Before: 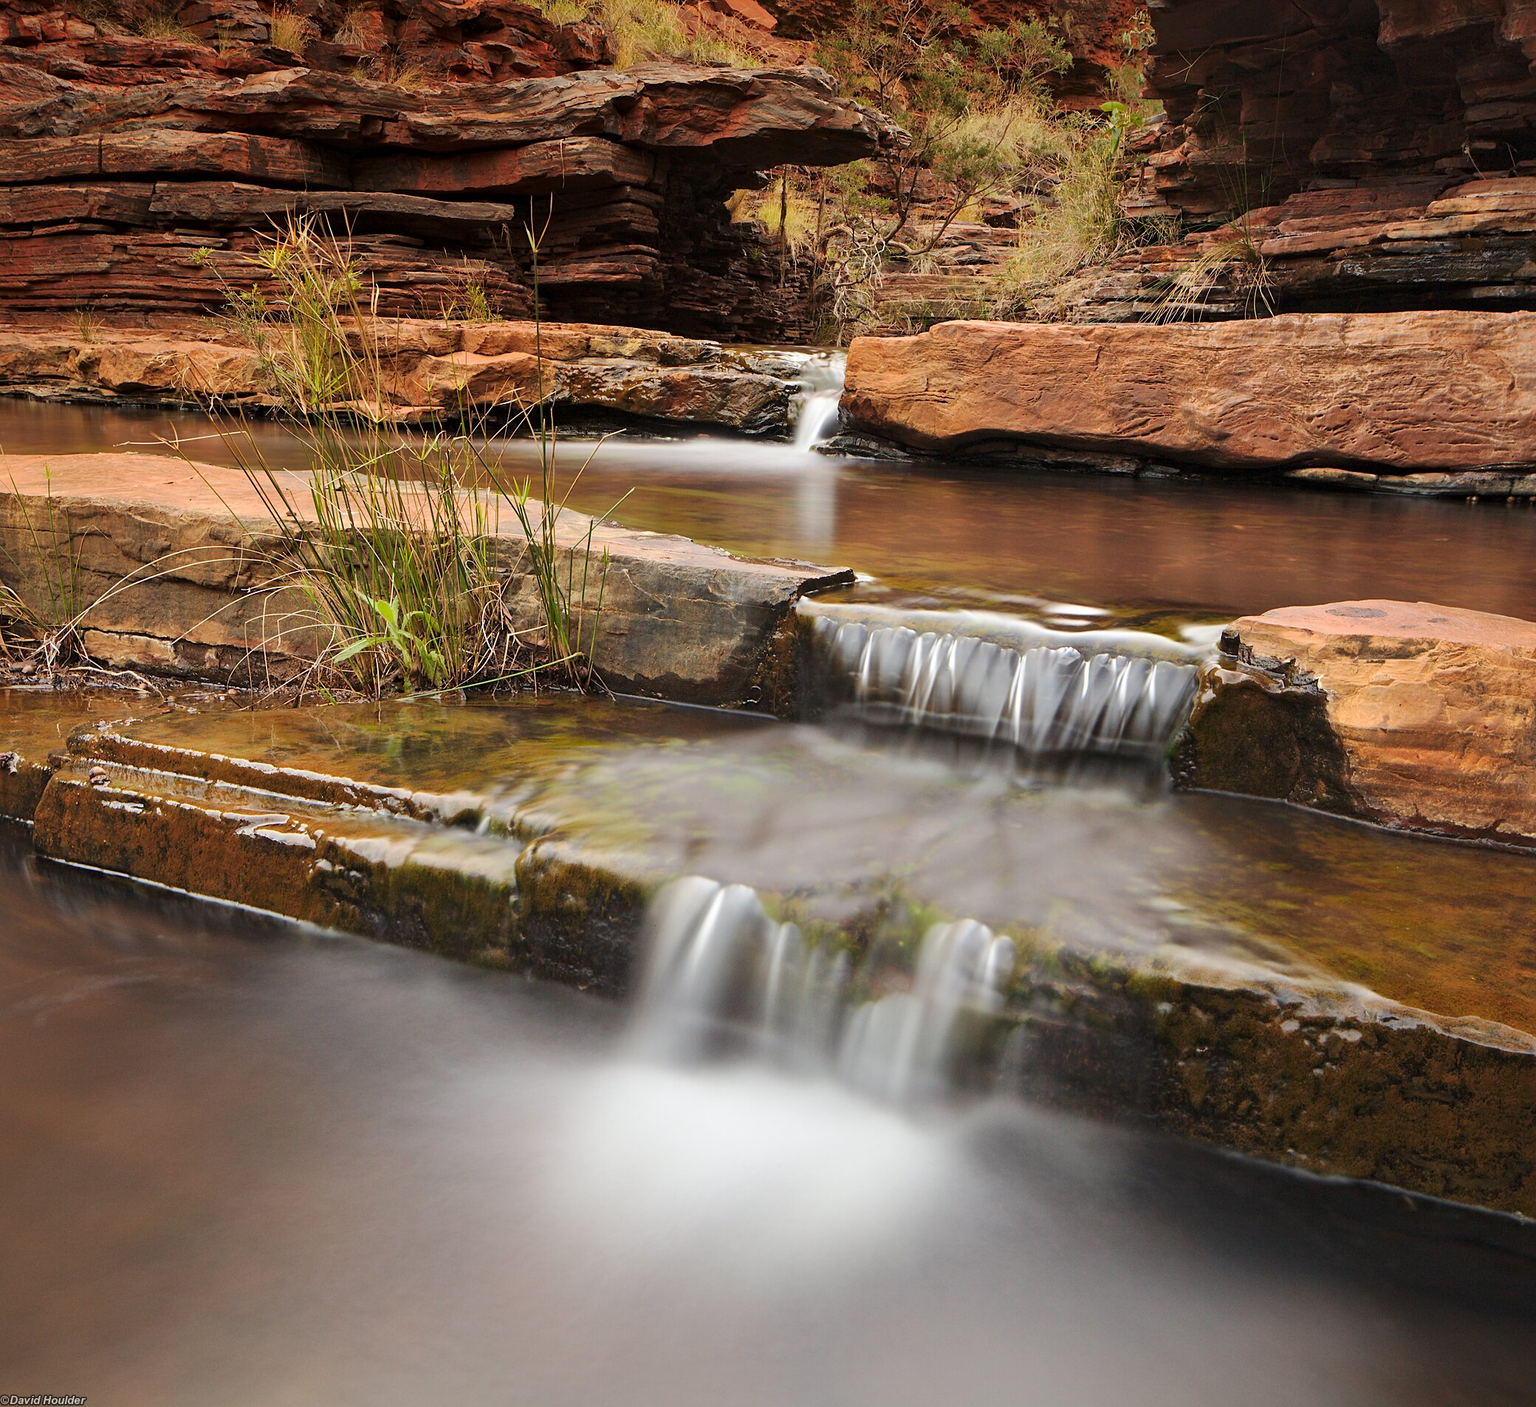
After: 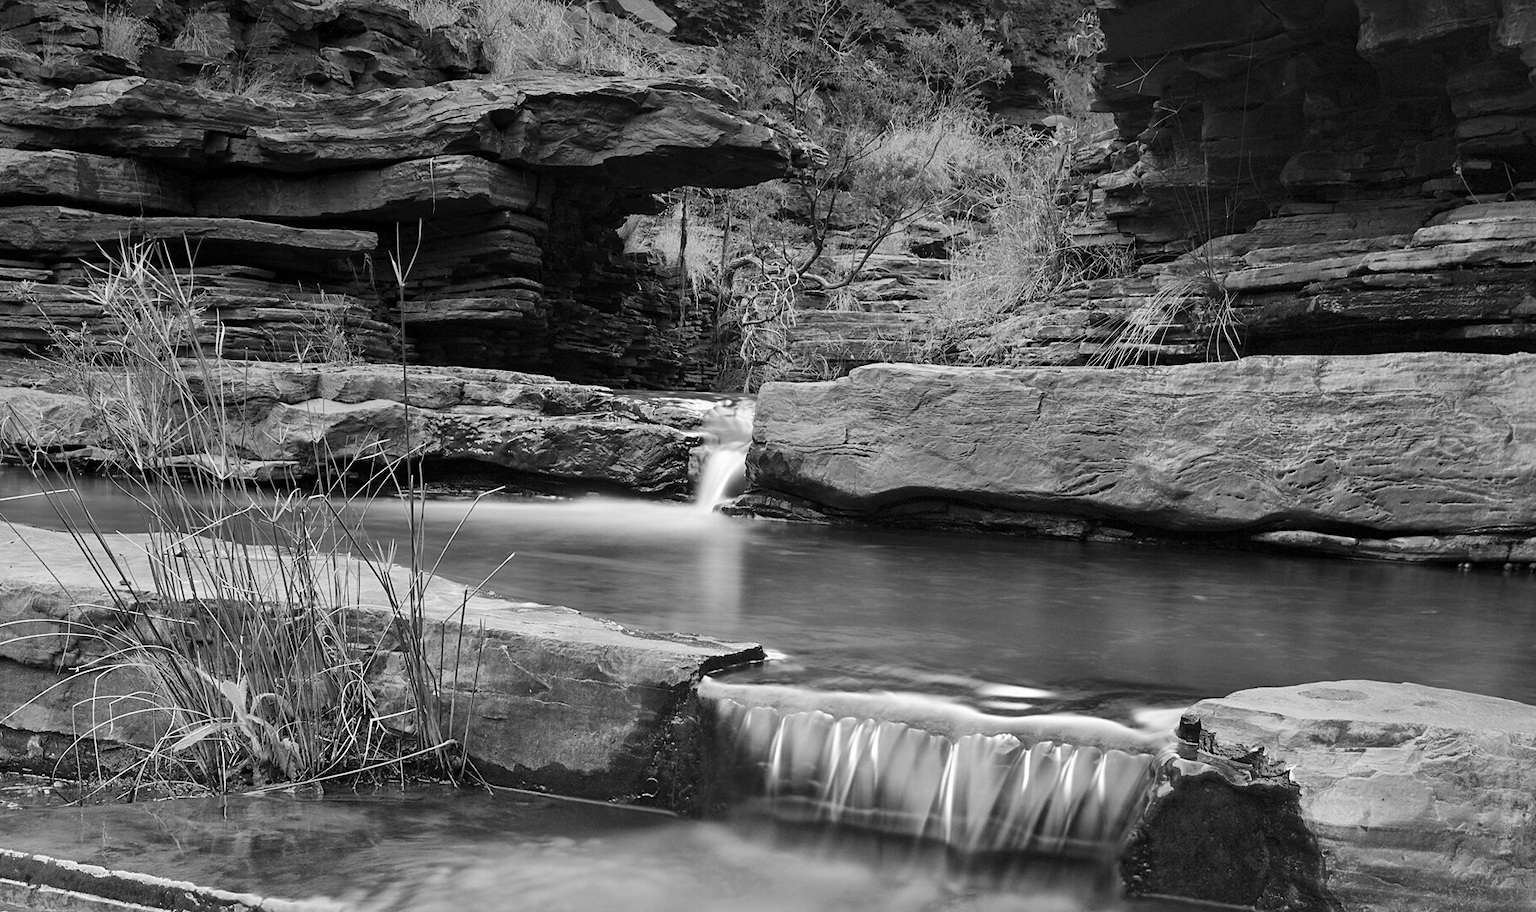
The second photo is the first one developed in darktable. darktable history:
color zones: curves: ch1 [(0, -0.394) (0.143, -0.394) (0.286, -0.394) (0.429, -0.392) (0.571, -0.391) (0.714, -0.391) (0.857, -0.391) (1, -0.394)]
crop and rotate: left 11.812%, bottom 42.776%
